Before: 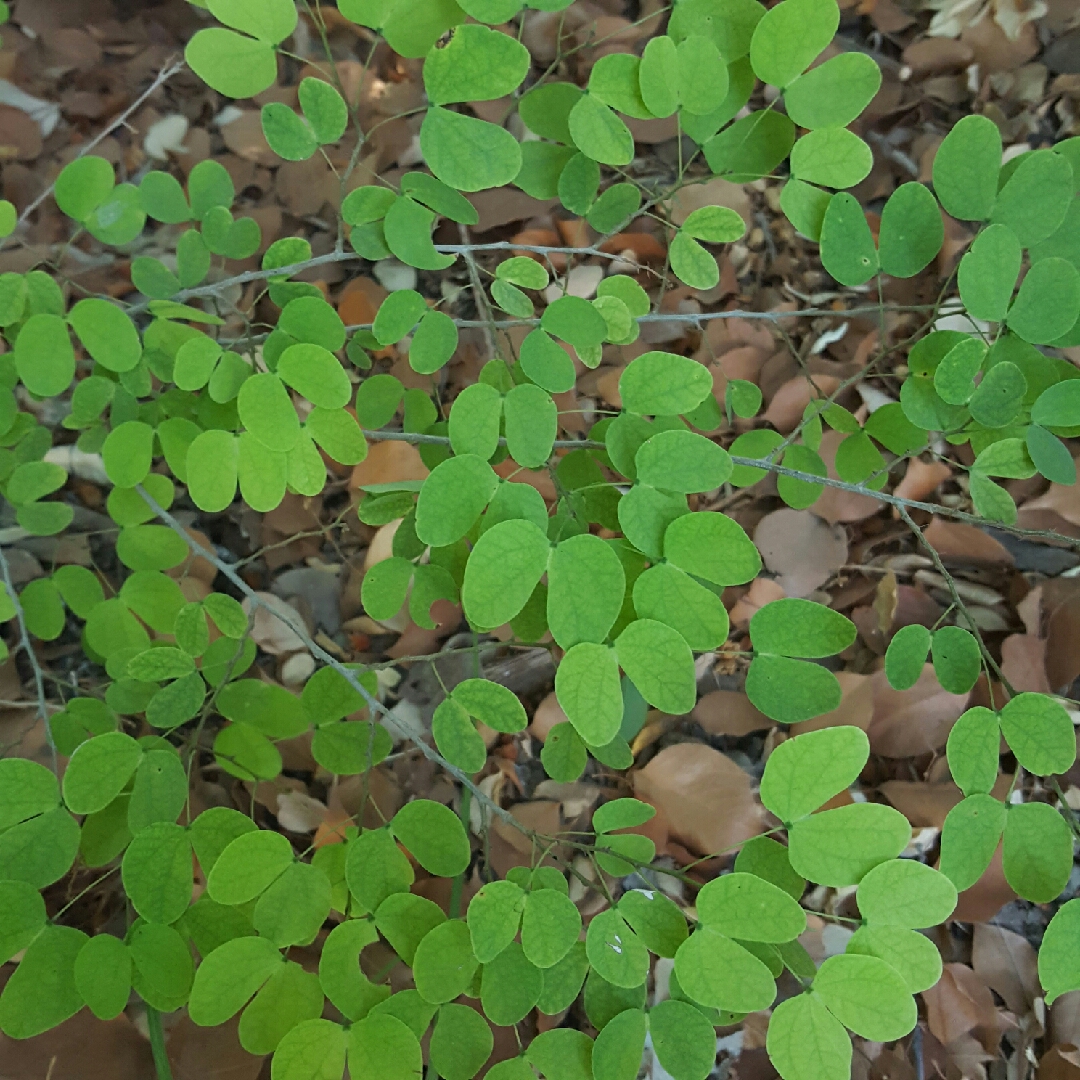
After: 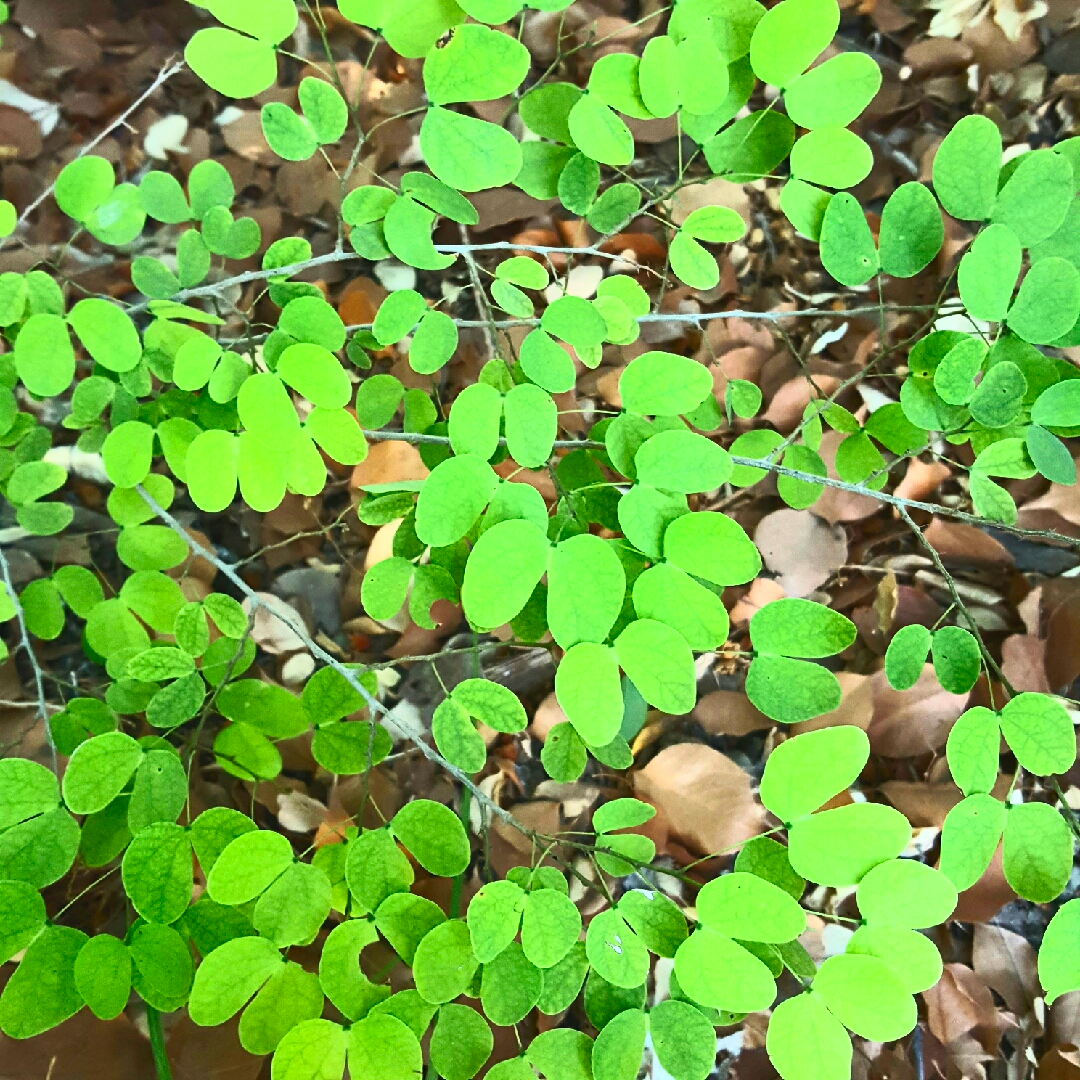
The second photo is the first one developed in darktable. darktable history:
contrast brightness saturation: contrast 0.822, brightness 0.605, saturation 0.592
